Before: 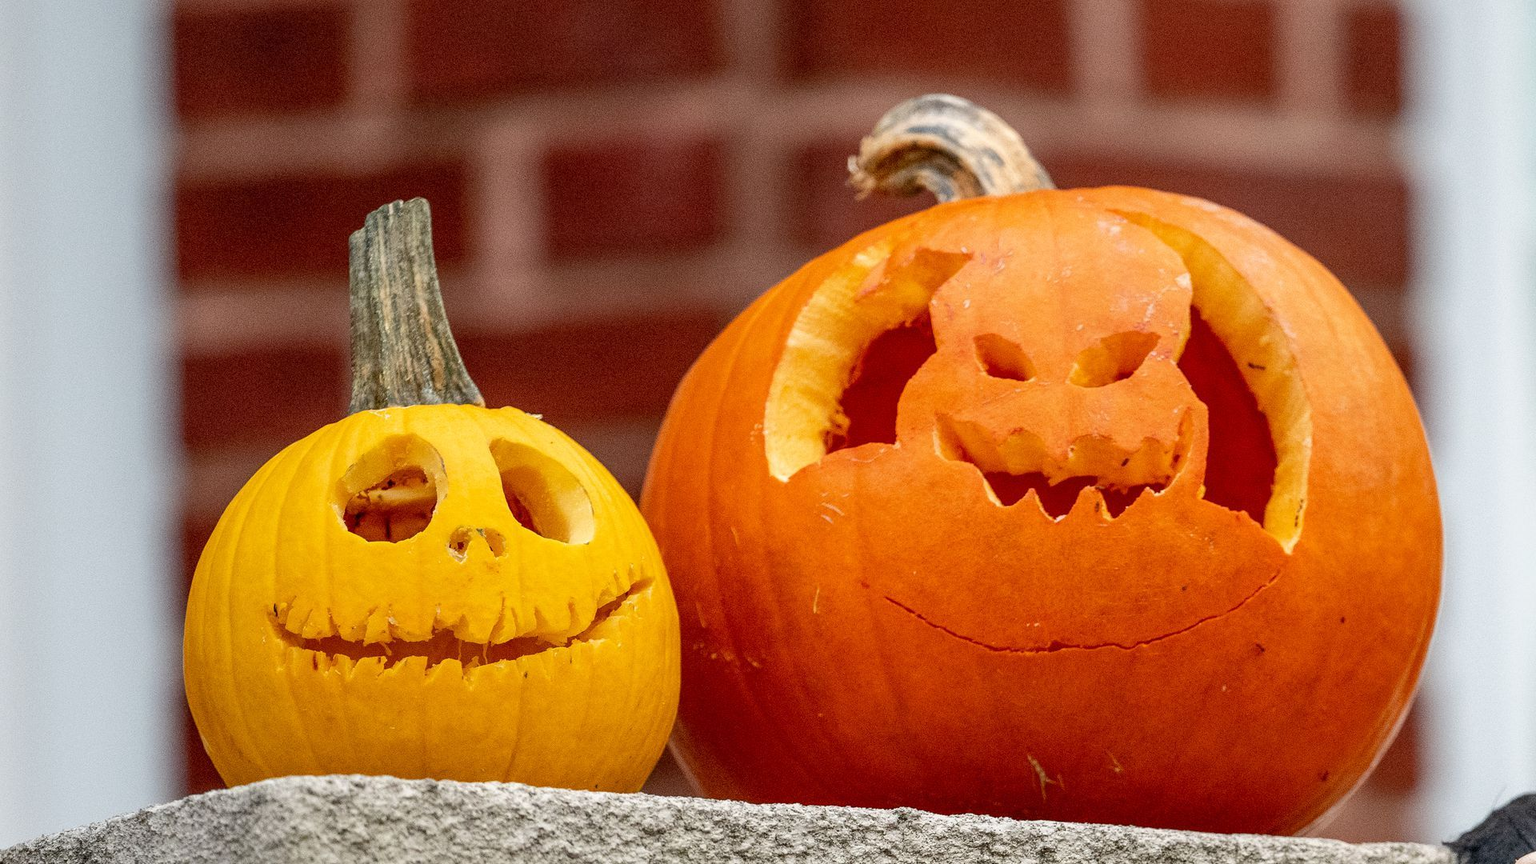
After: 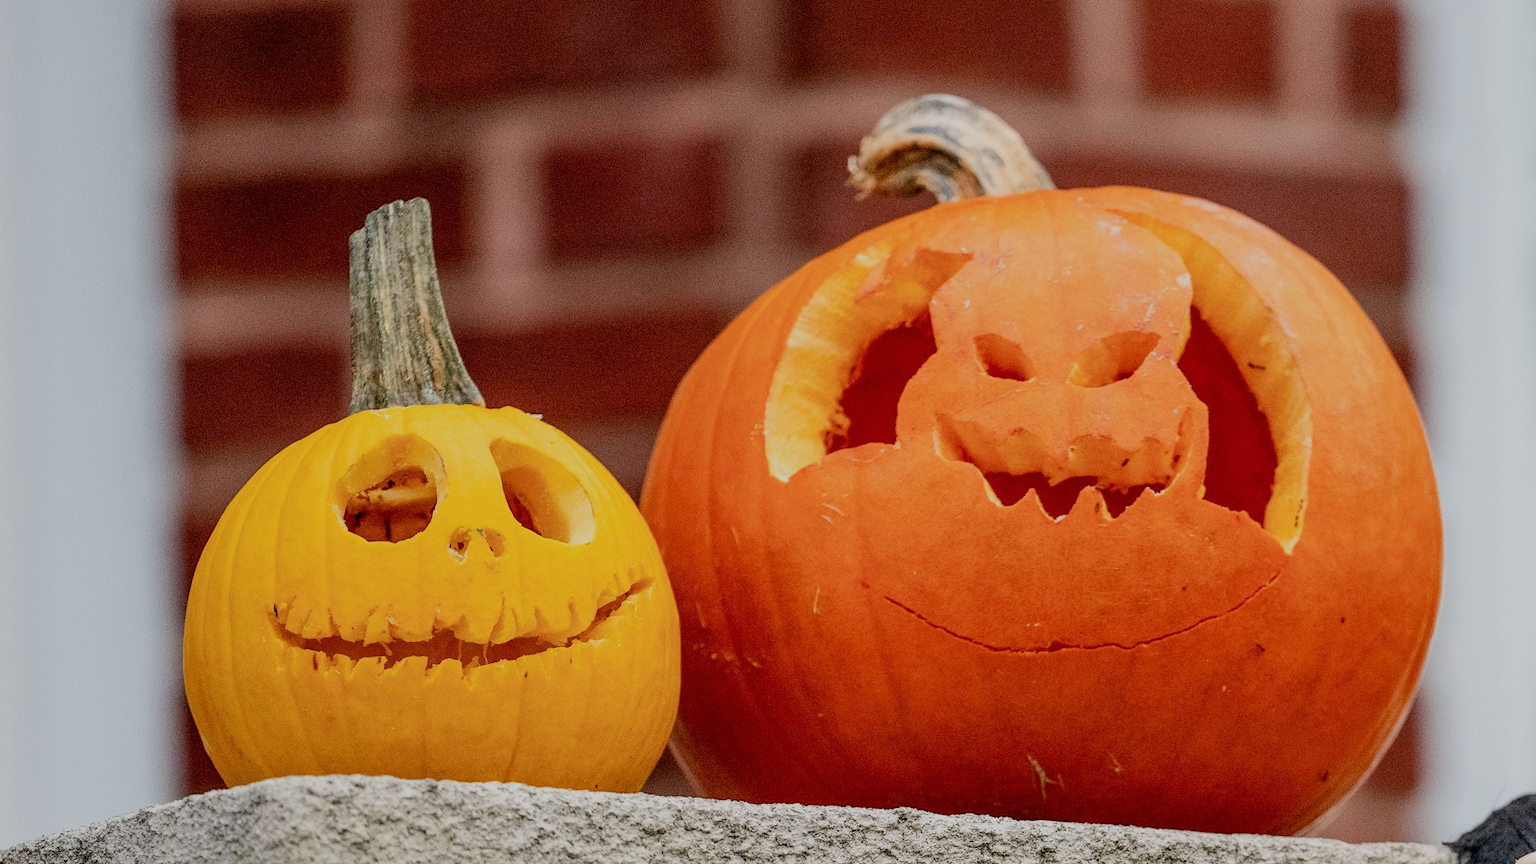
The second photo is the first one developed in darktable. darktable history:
color correction: highlights a* 0.041, highlights b* -0.75
filmic rgb: black relative exposure -7.13 EV, white relative exposure 5.39 EV, threshold 5.96 EV, hardness 3.03, enable highlight reconstruction true
